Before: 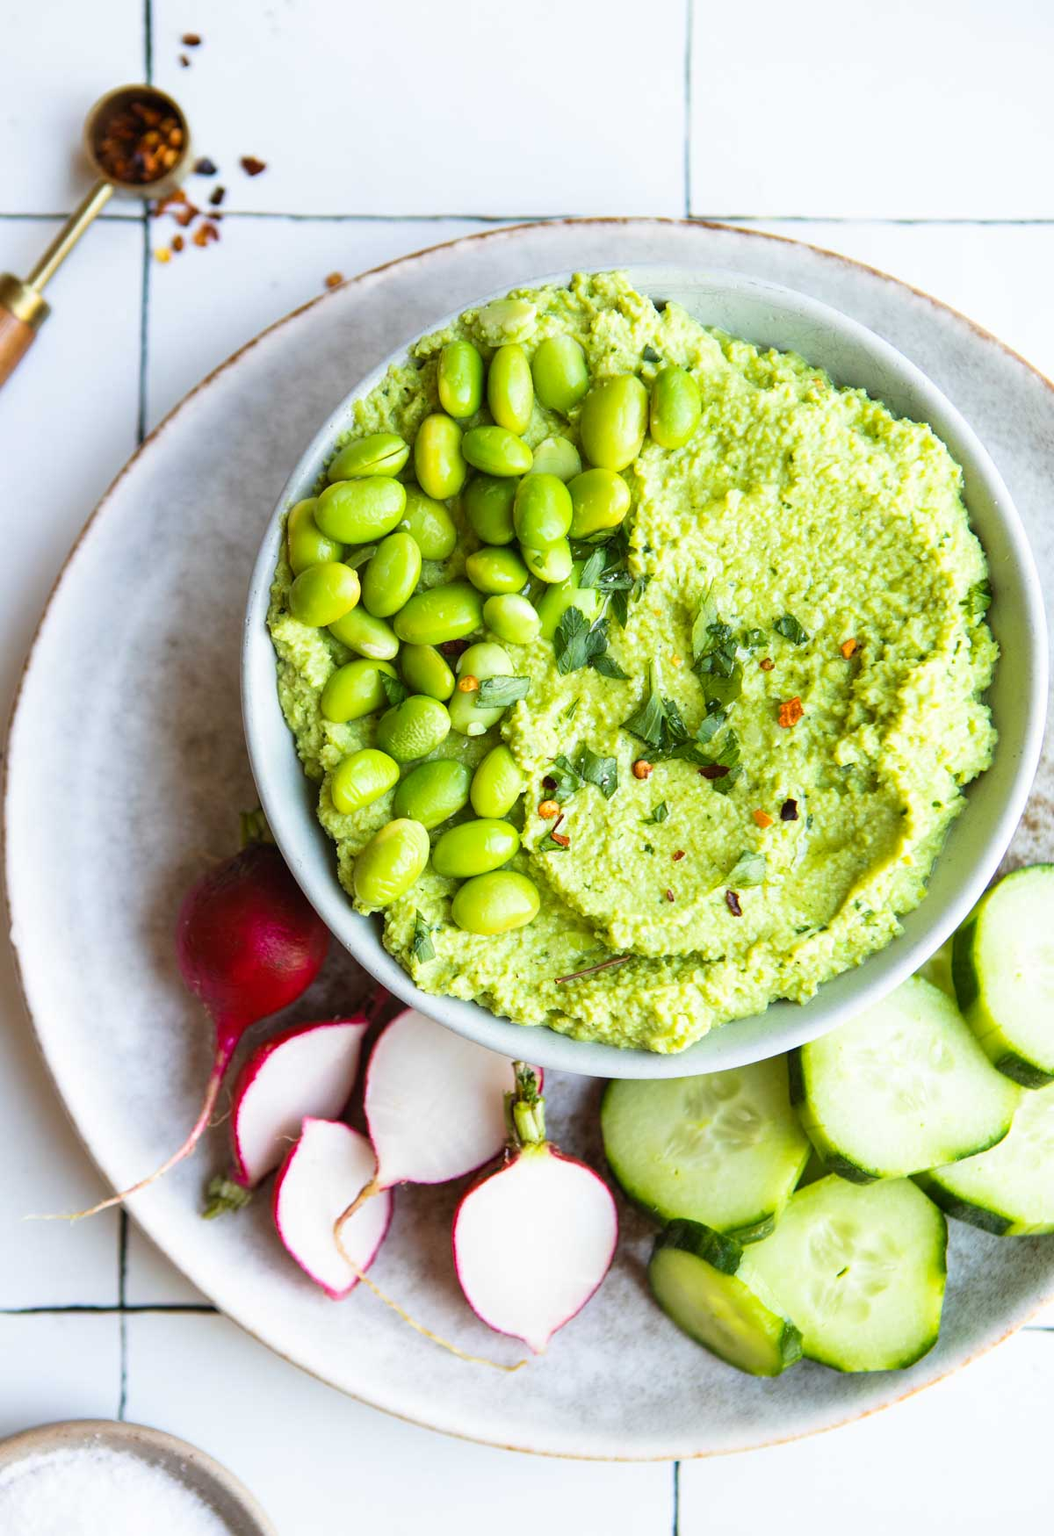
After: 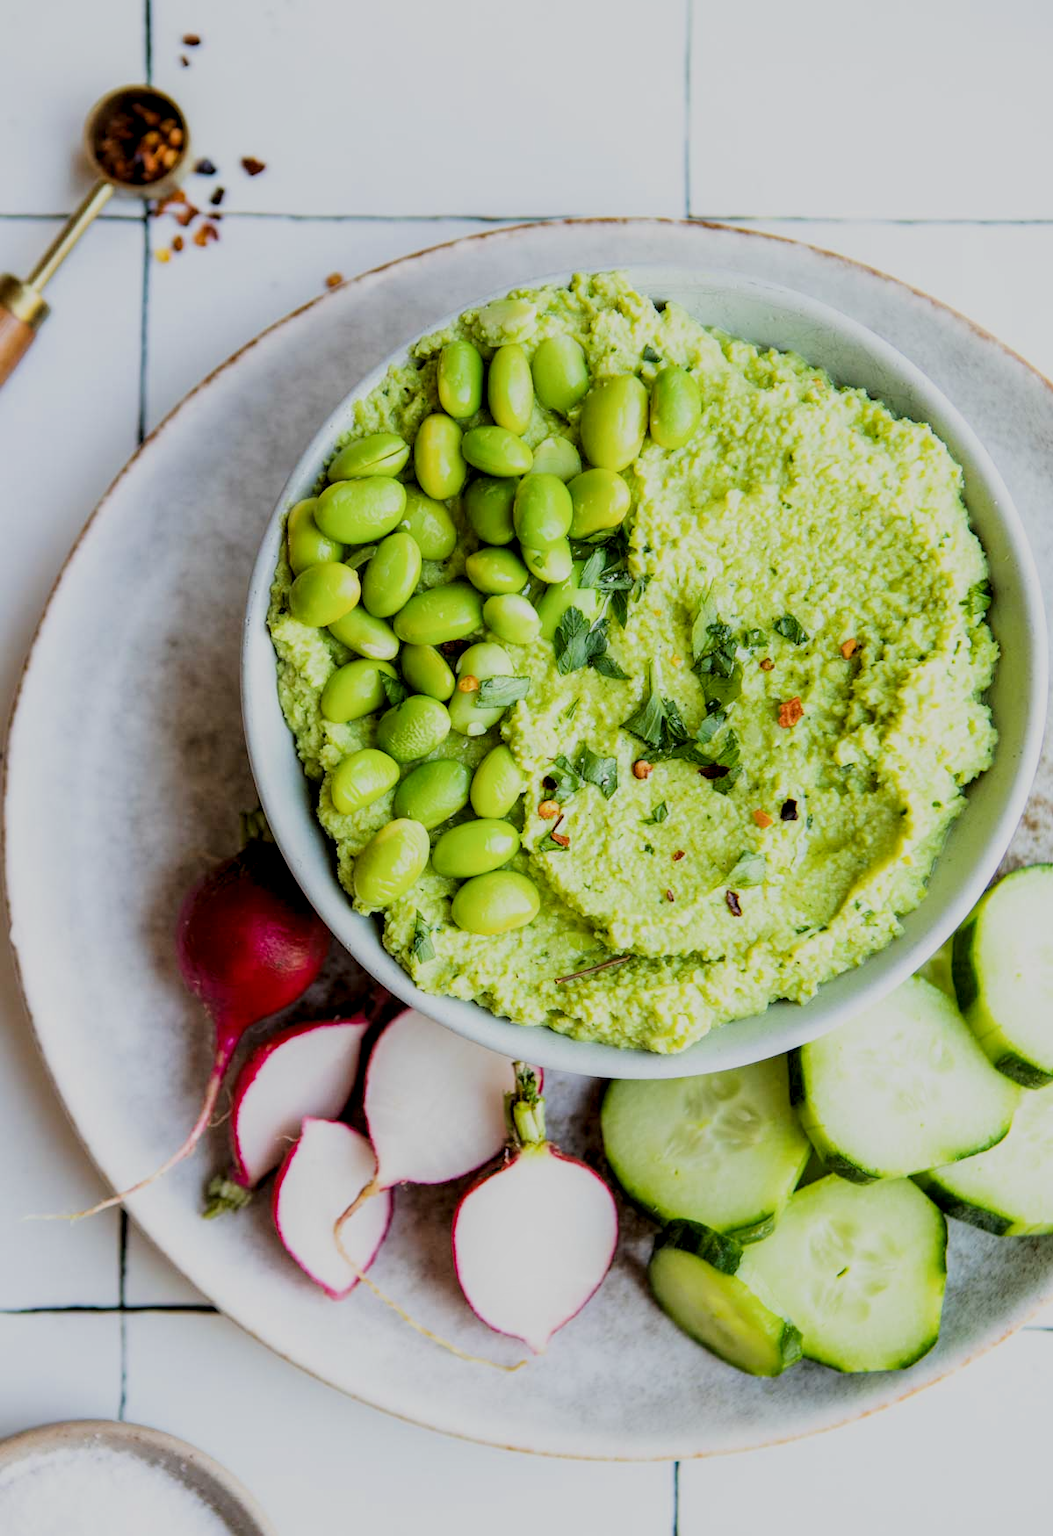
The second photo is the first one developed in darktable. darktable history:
local contrast: shadows 94%
filmic rgb: black relative exposure -7.15 EV, white relative exposure 5.36 EV, hardness 3.02
